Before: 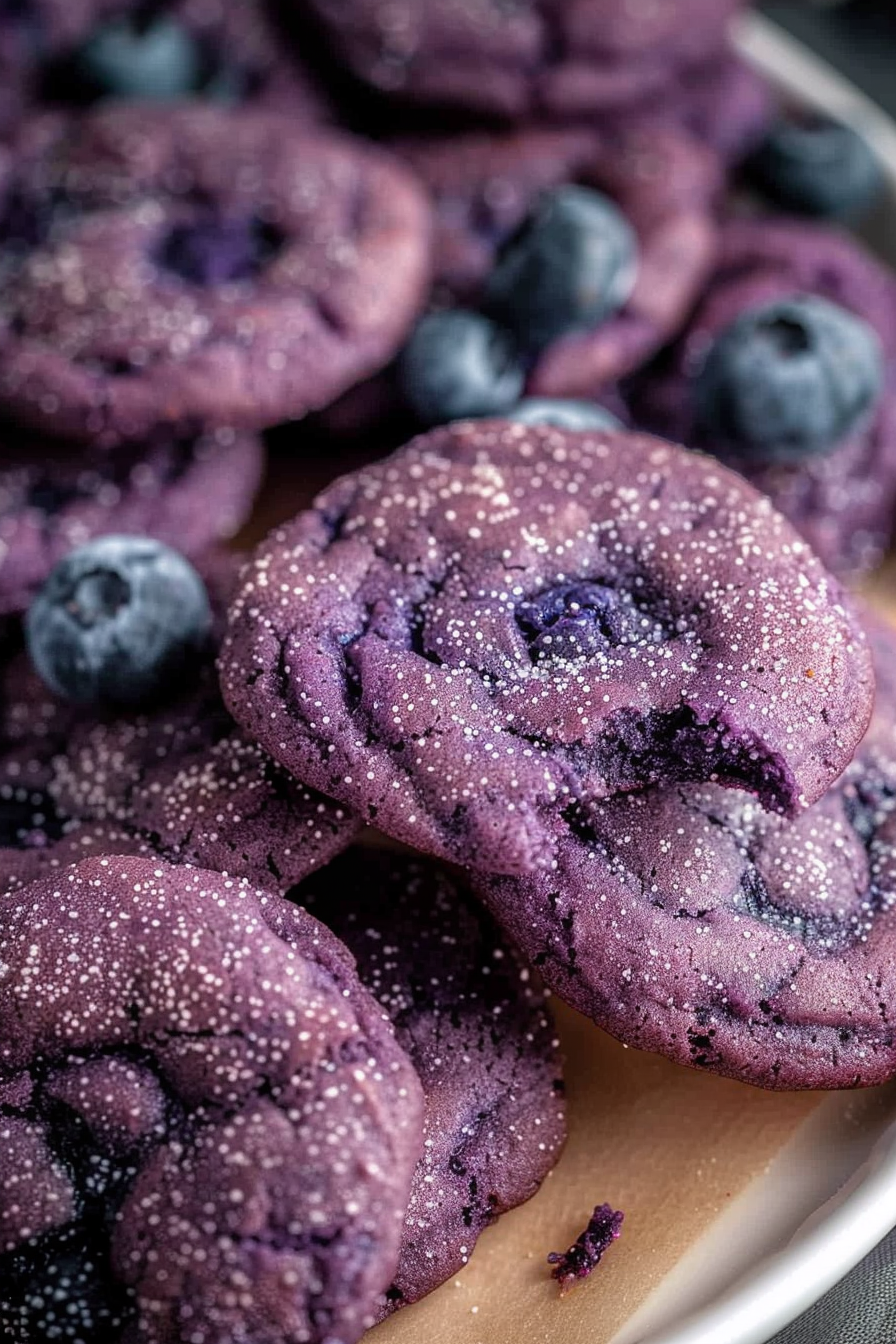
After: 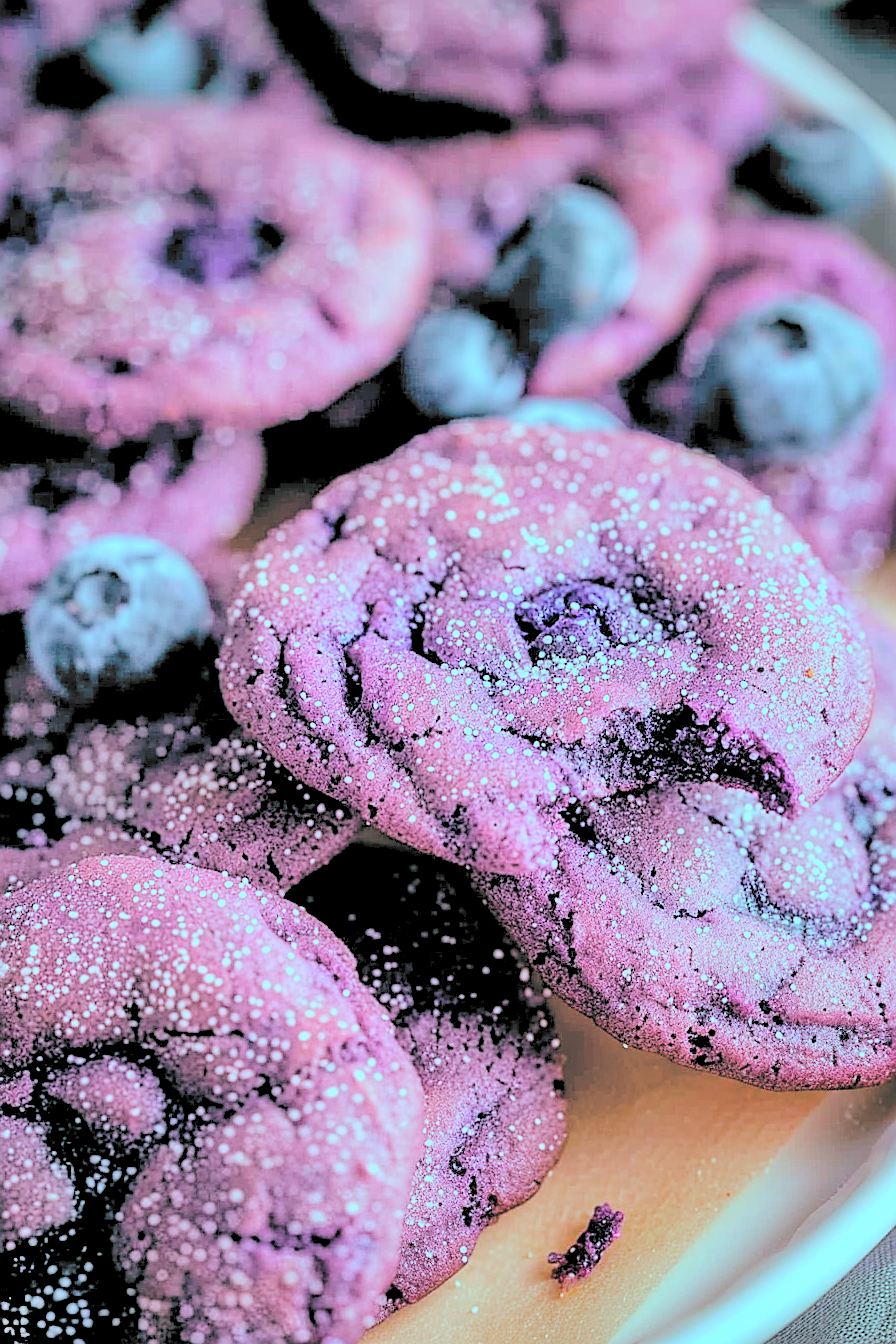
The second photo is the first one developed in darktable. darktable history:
contrast brightness saturation: brightness 1
color balance rgb: shadows lift › luminance -7.7%, shadows lift › chroma 2.13%, shadows lift › hue 165.27°, power › luminance -7.77%, power › chroma 1.34%, power › hue 330.55°, highlights gain › luminance -33.33%, highlights gain › chroma 5.68%, highlights gain › hue 217.2°, global offset › luminance -0.33%, global offset › chroma 0.11%, global offset › hue 165.27°, perceptual saturation grading › global saturation 27.72%, perceptual saturation grading › highlights -25%, perceptual saturation grading › mid-tones 25%, perceptual saturation grading › shadows 50%
shadows and highlights: low approximation 0.01, soften with gaussian
sharpen: on, module defaults
